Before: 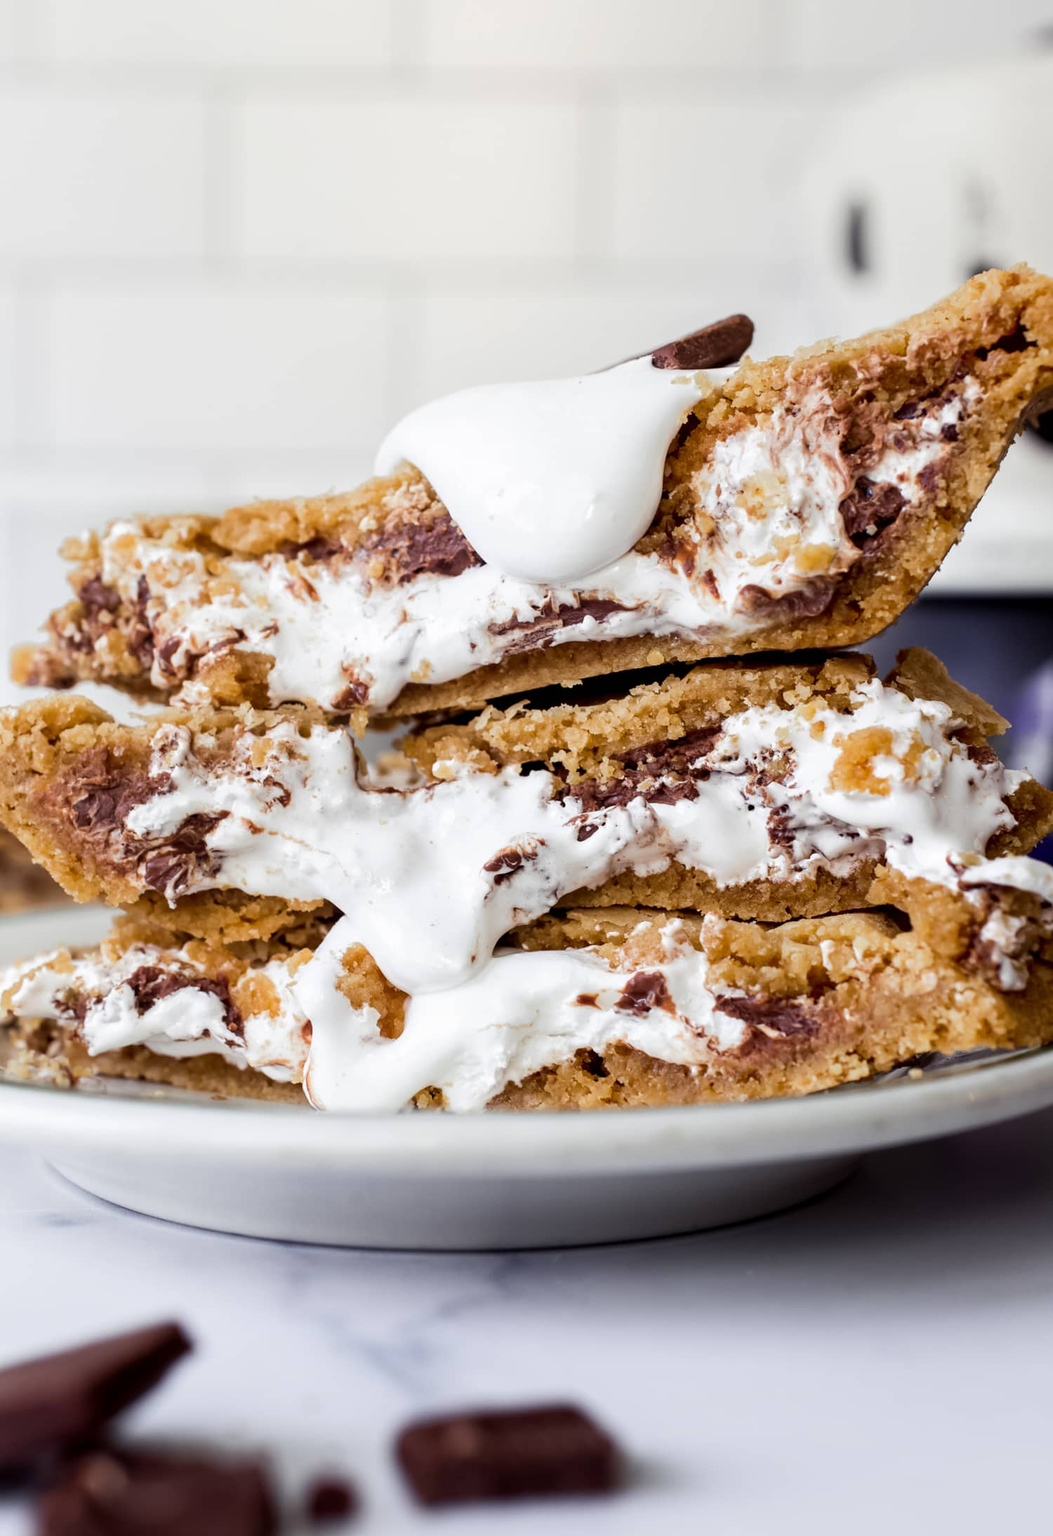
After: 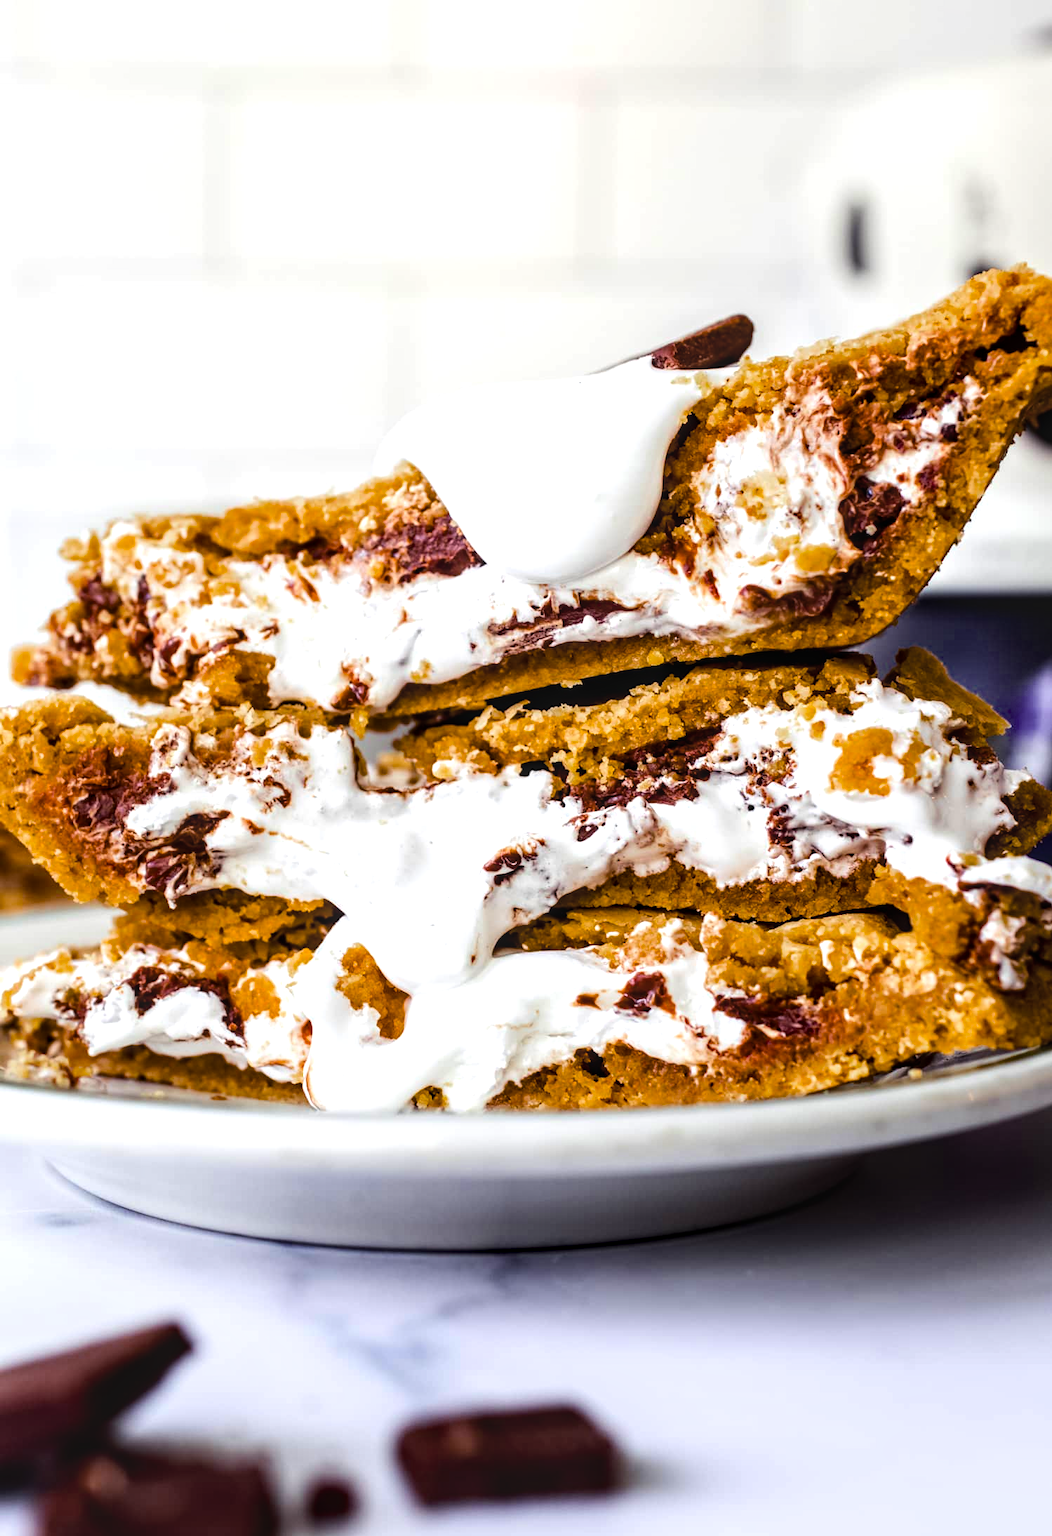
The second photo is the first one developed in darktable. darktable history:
color balance rgb: linear chroma grading › global chroma 24.424%, perceptual saturation grading › global saturation 19.966%, perceptual brilliance grading › global brilliance -5.212%, perceptual brilliance grading › highlights 24.076%, perceptual brilliance grading › mid-tones 7.256%, perceptual brilliance grading › shadows -5.031%, saturation formula JzAzBz (2021)
local contrast: on, module defaults
tone curve: curves: ch0 [(0, 0) (0.08, 0.056) (0.4, 0.4) (0.6, 0.612) (0.92, 0.924) (1, 1)], color space Lab, linked channels, preserve colors none
